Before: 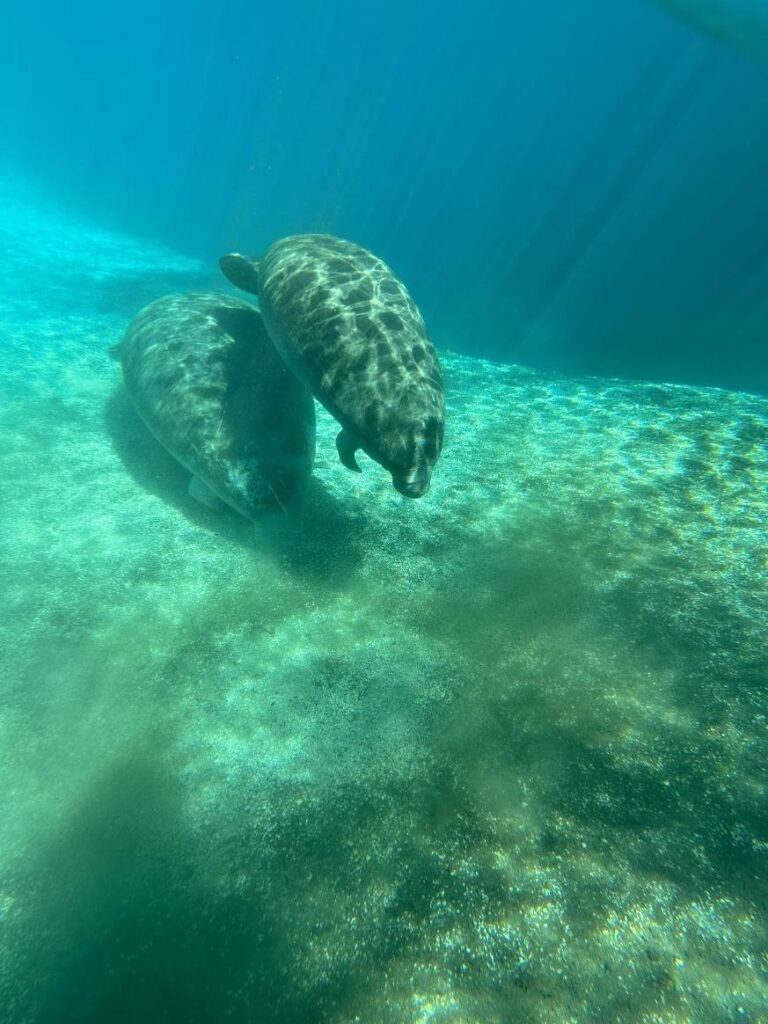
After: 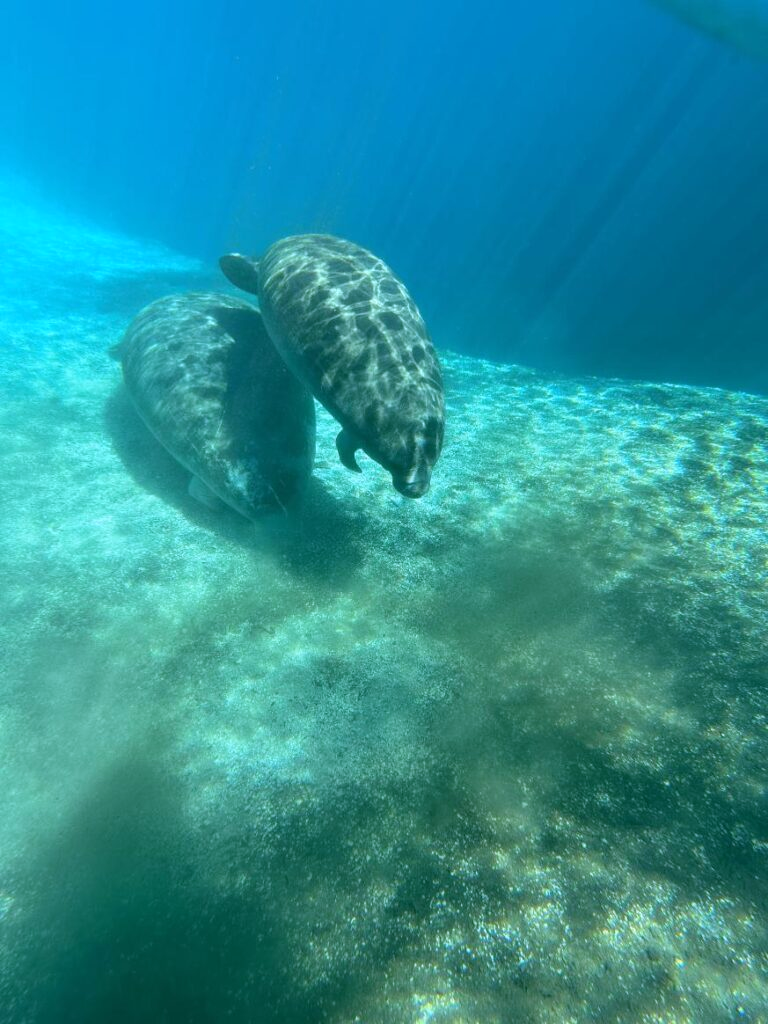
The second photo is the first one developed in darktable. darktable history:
white balance: red 1.042, blue 1.17
exposure: compensate exposure bias true, compensate highlight preservation false
